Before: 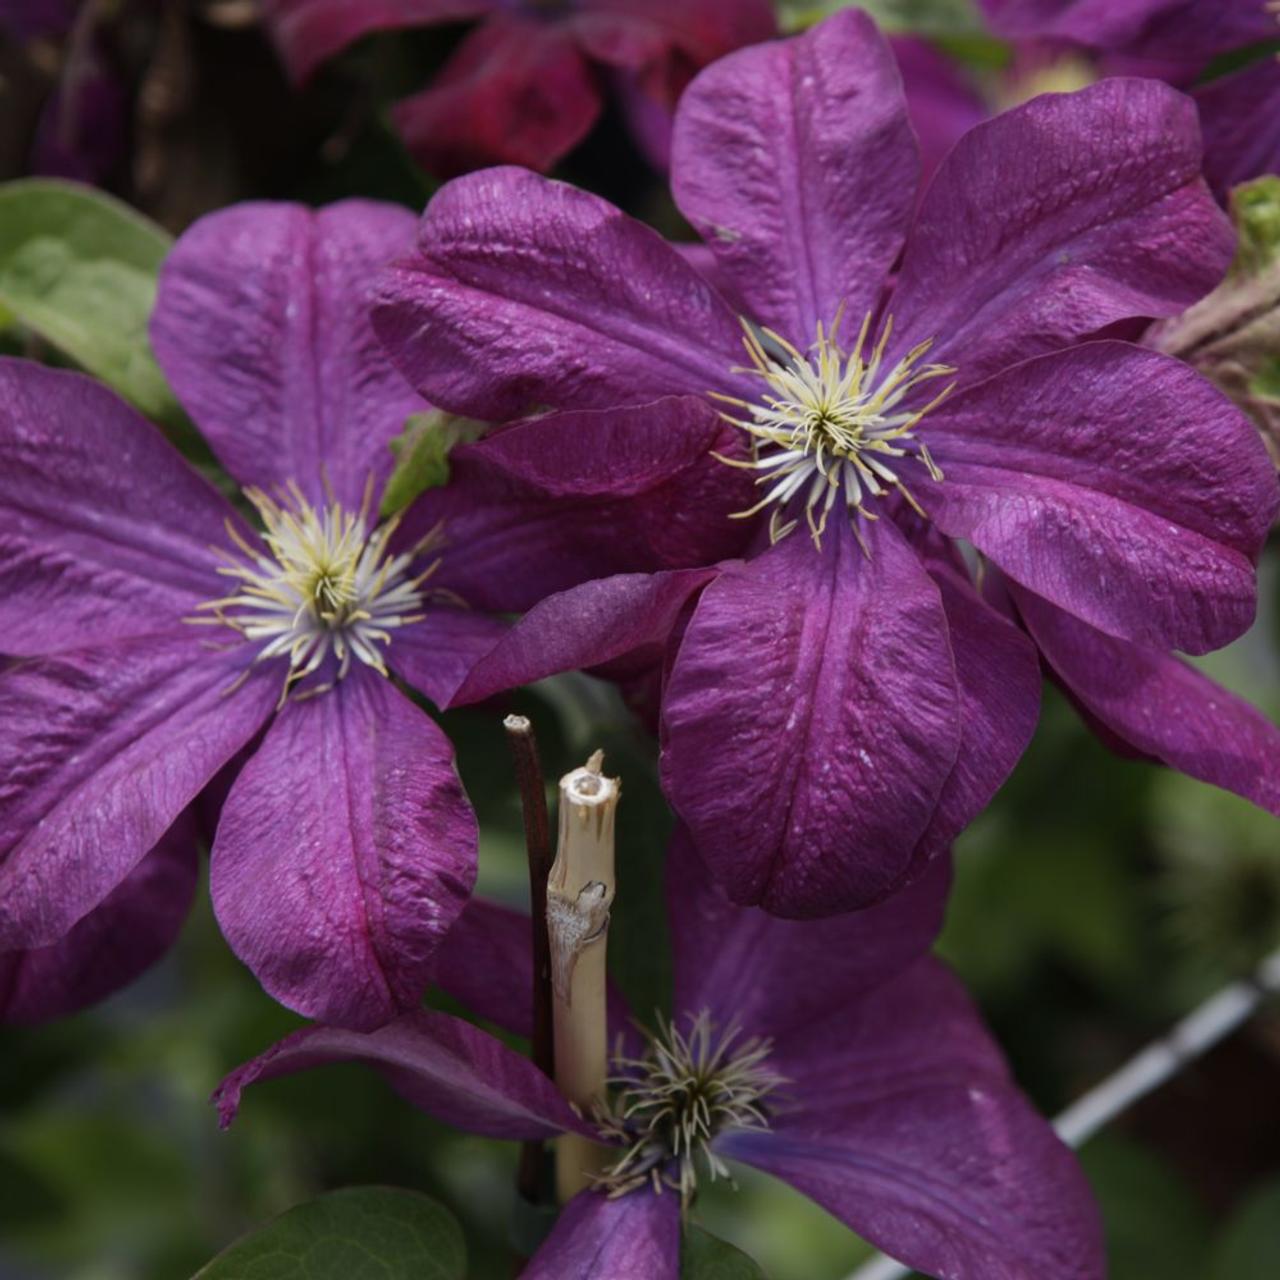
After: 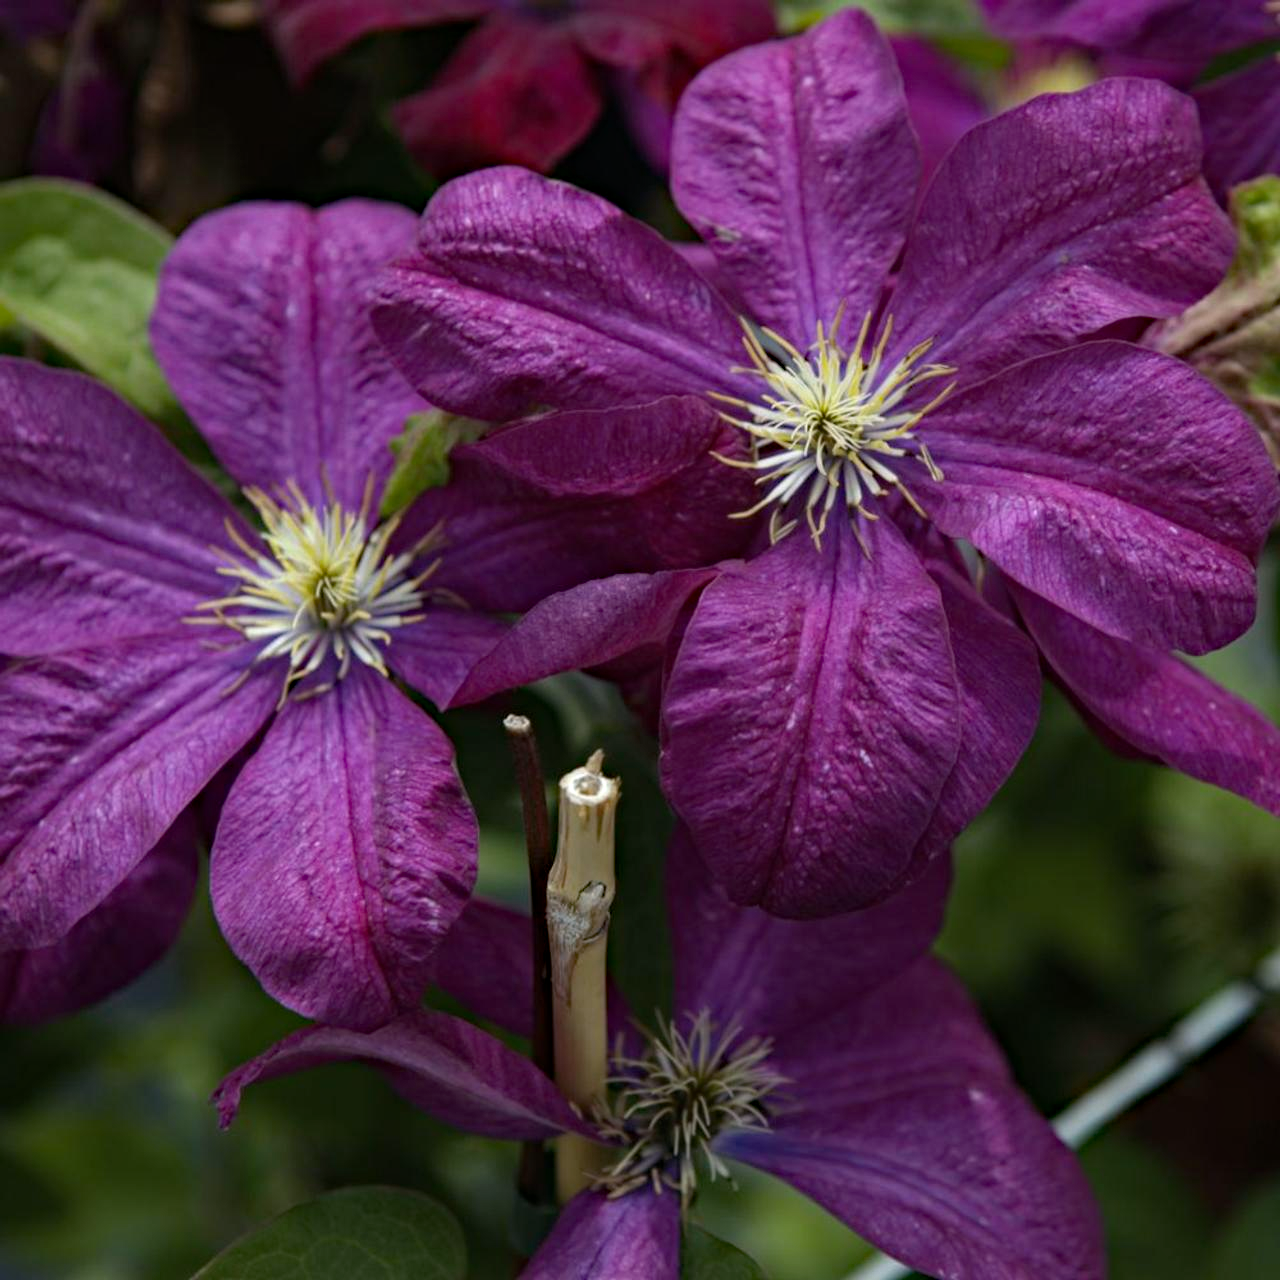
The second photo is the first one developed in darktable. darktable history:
haze removal: strength 0.407, distance 0.215, compatibility mode true, adaptive false
